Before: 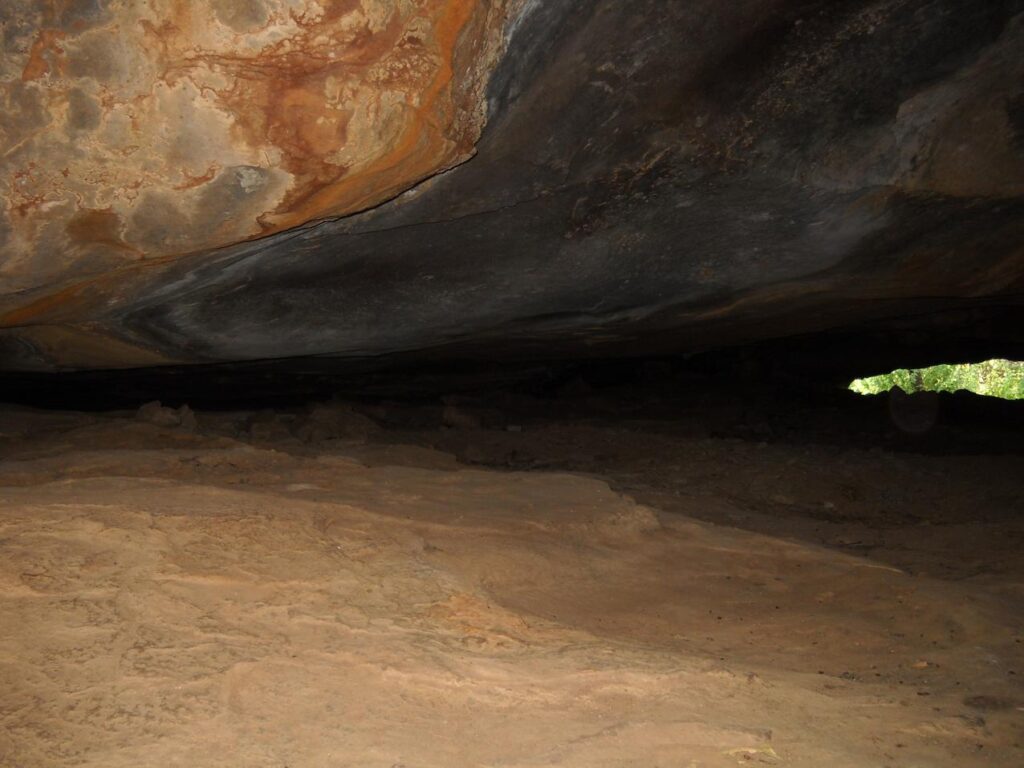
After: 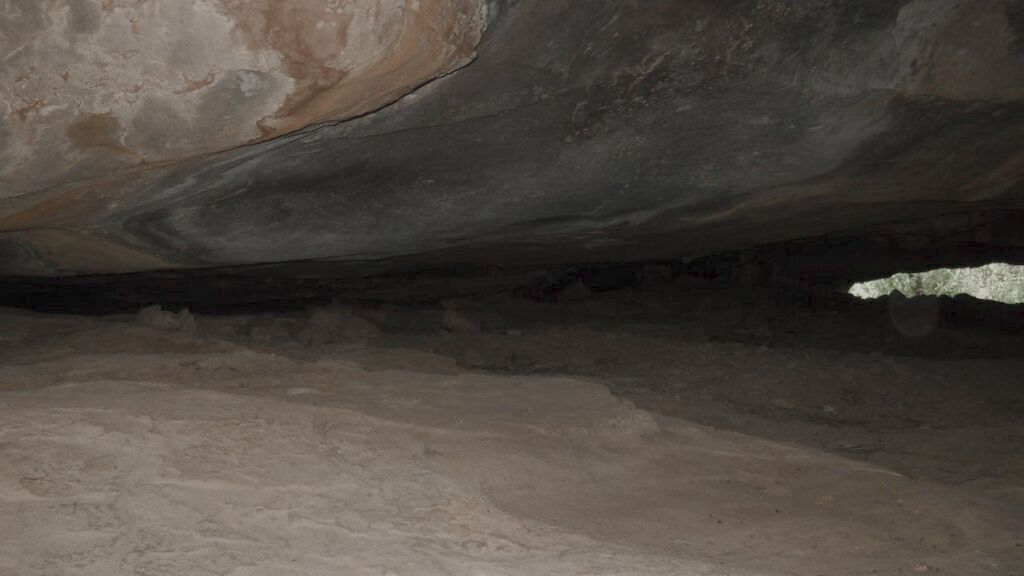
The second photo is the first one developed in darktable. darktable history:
crop and rotate: top 12.5%, bottom 12.5%
color balance rgb: shadows lift › chroma 1%, shadows lift › hue 113°, highlights gain › chroma 0.2%, highlights gain › hue 333°, perceptual saturation grading › global saturation 20%, perceptual saturation grading › highlights -50%, perceptual saturation grading › shadows 25%, contrast -30%
color zones: curves: ch1 [(0, 0.34) (0.143, 0.164) (0.286, 0.152) (0.429, 0.176) (0.571, 0.173) (0.714, 0.188) (0.857, 0.199) (1, 0.34)]
